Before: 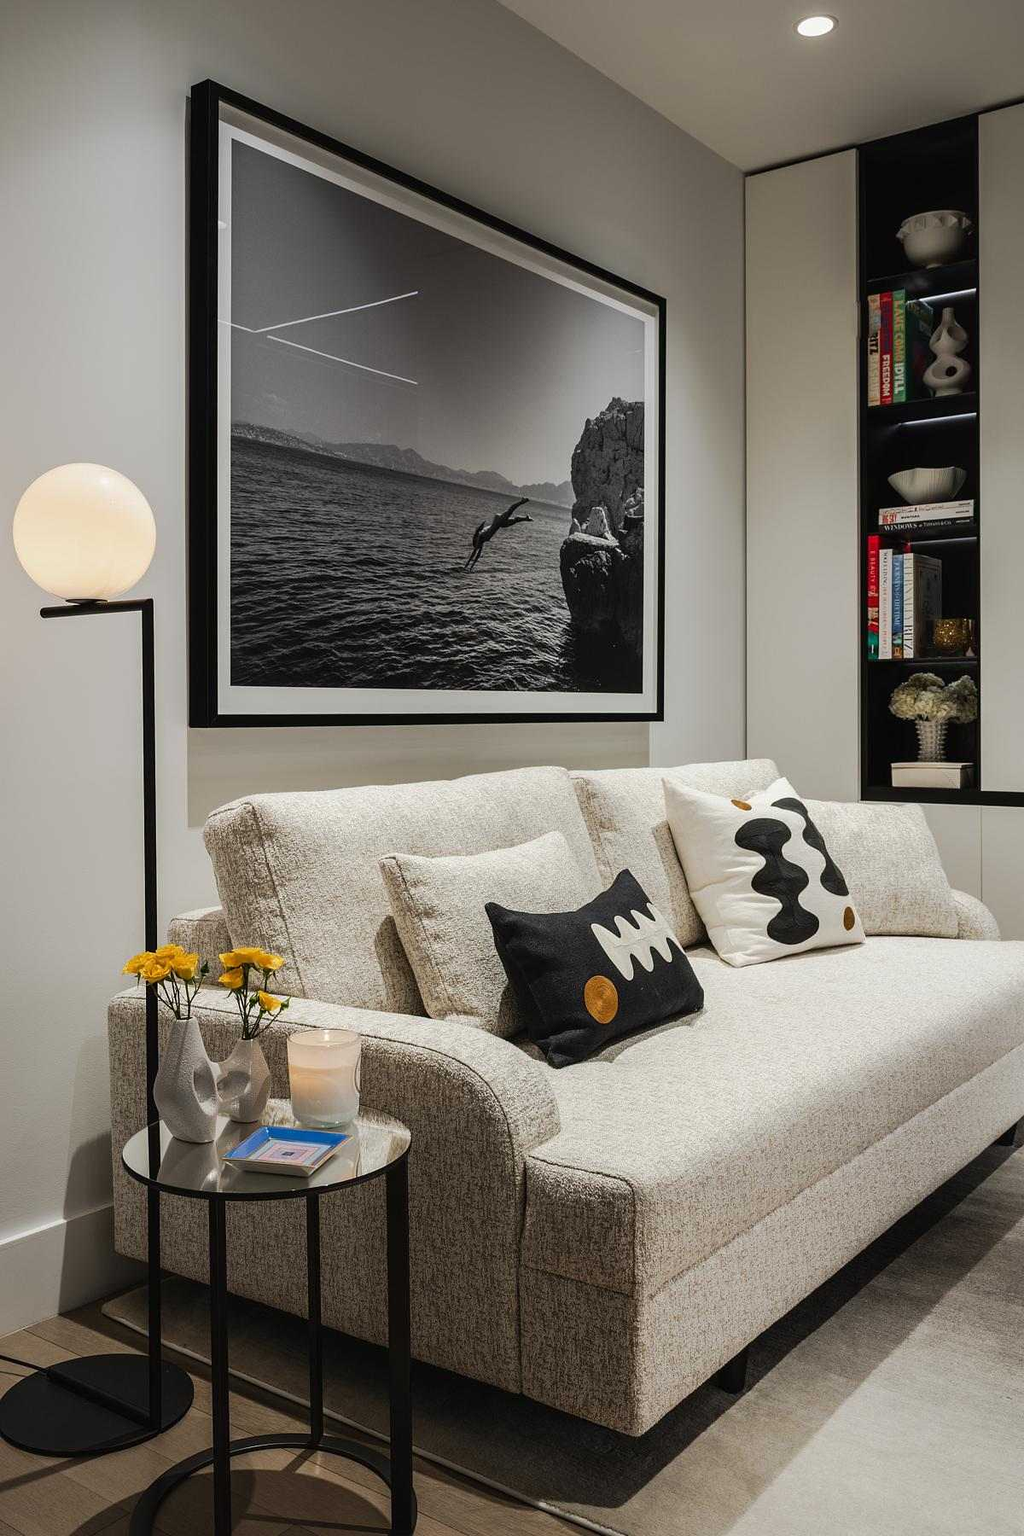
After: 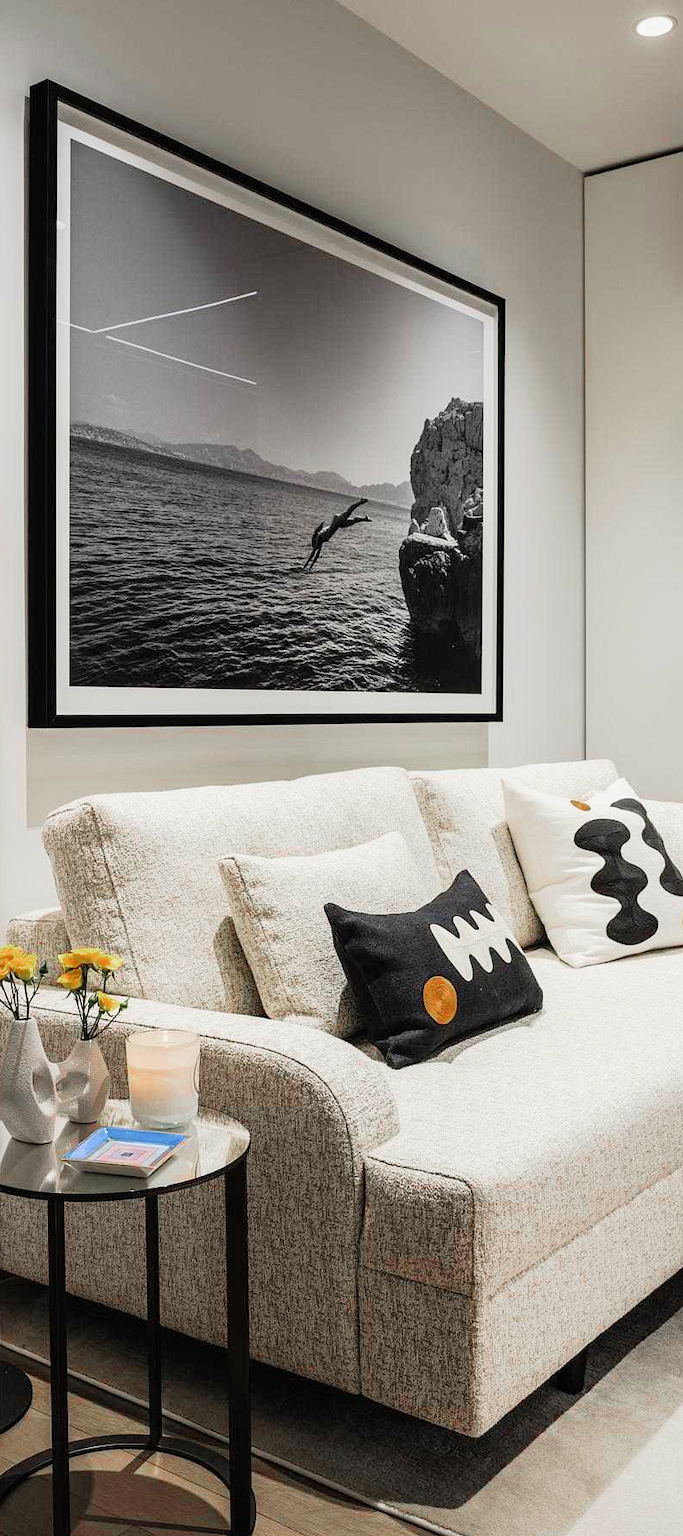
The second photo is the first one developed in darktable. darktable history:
color zones: curves: ch0 [(0, 0.466) (0.128, 0.466) (0.25, 0.5) (0.375, 0.456) (0.5, 0.5) (0.625, 0.5) (0.737, 0.652) (0.875, 0.5)]; ch1 [(0, 0.603) (0.125, 0.618) (0.261, 0.348) (0.372, 0.353) (0.497, 0.363) (0.611, 0.45) (0.731, 0.427) (0.875, 0.518) (0.998, 0.652)]; ch2 [(0, 0.559) (0.125, 0.451) (0.253, 0.564) (0.37, 0.578) (0.5, 0.466) (0.625, 0.471) (0.731, 0.471) (0.88, 0.485)]
crop and rotate: left 15.754%, right 17.579%
filmic rgb: hardness 4.17
exposure: exposure 1 EV, compensate highlight preservation false
